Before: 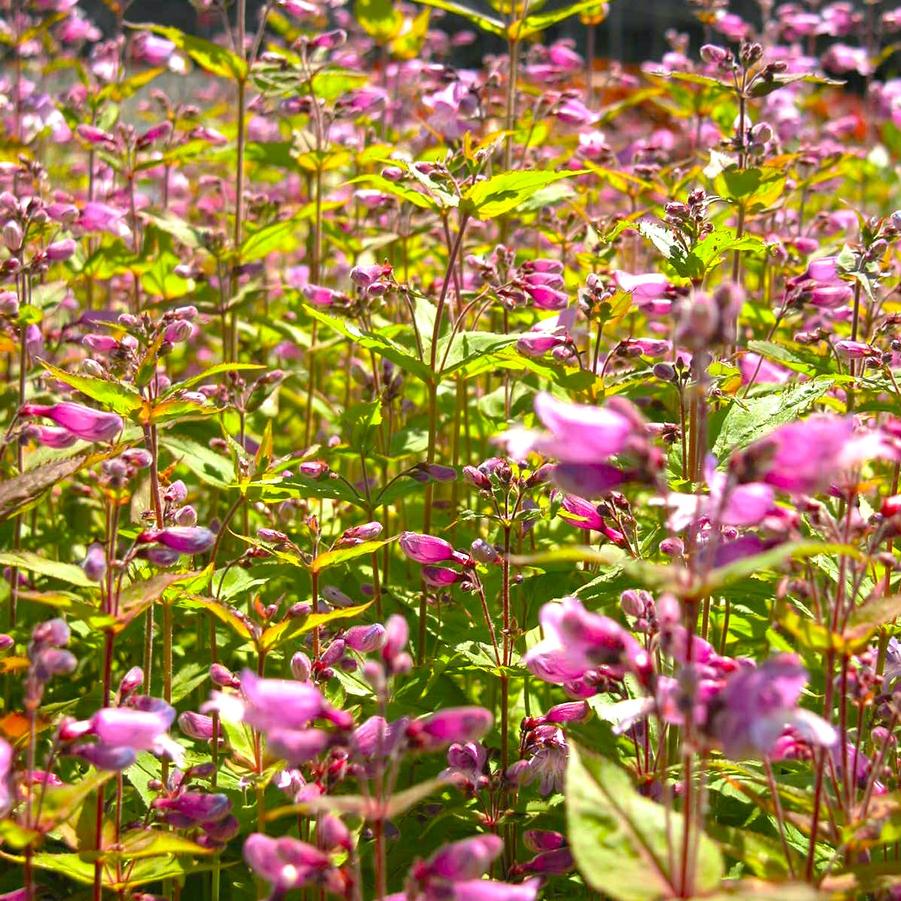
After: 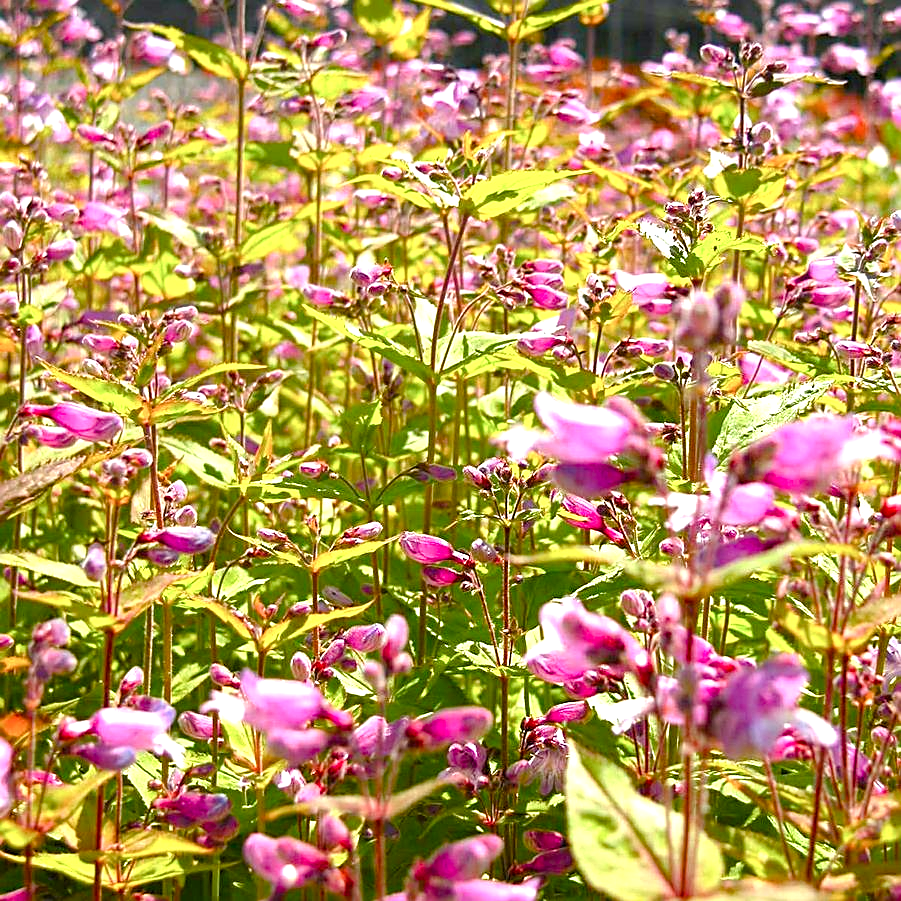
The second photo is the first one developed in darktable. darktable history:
color balance rgb: power › hue 310.91°, linear chroma grading › global chroma 8.484%, perceptual saturation grading › global saturation -0.045%, perceptual saturation grading › highlights -18.897%, perceptual saturation grading › mid-tones 6.481%, perceptual saturation grading › shadows 27.047%
exposure: black level correction 0.001, exposure 0.5 EV, compensate exposure bias true, compensate highlight preservation false
sharpen: amount 0.569
